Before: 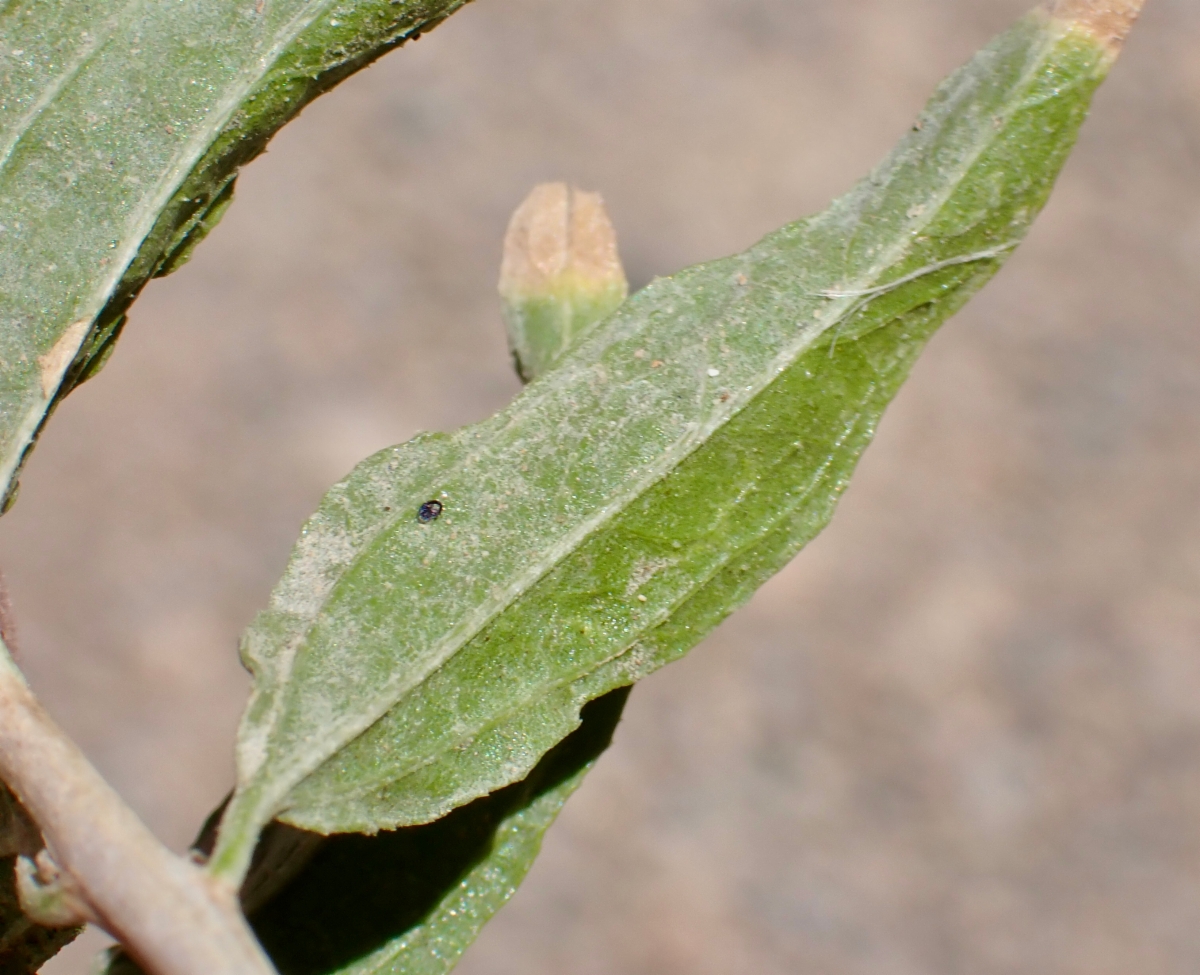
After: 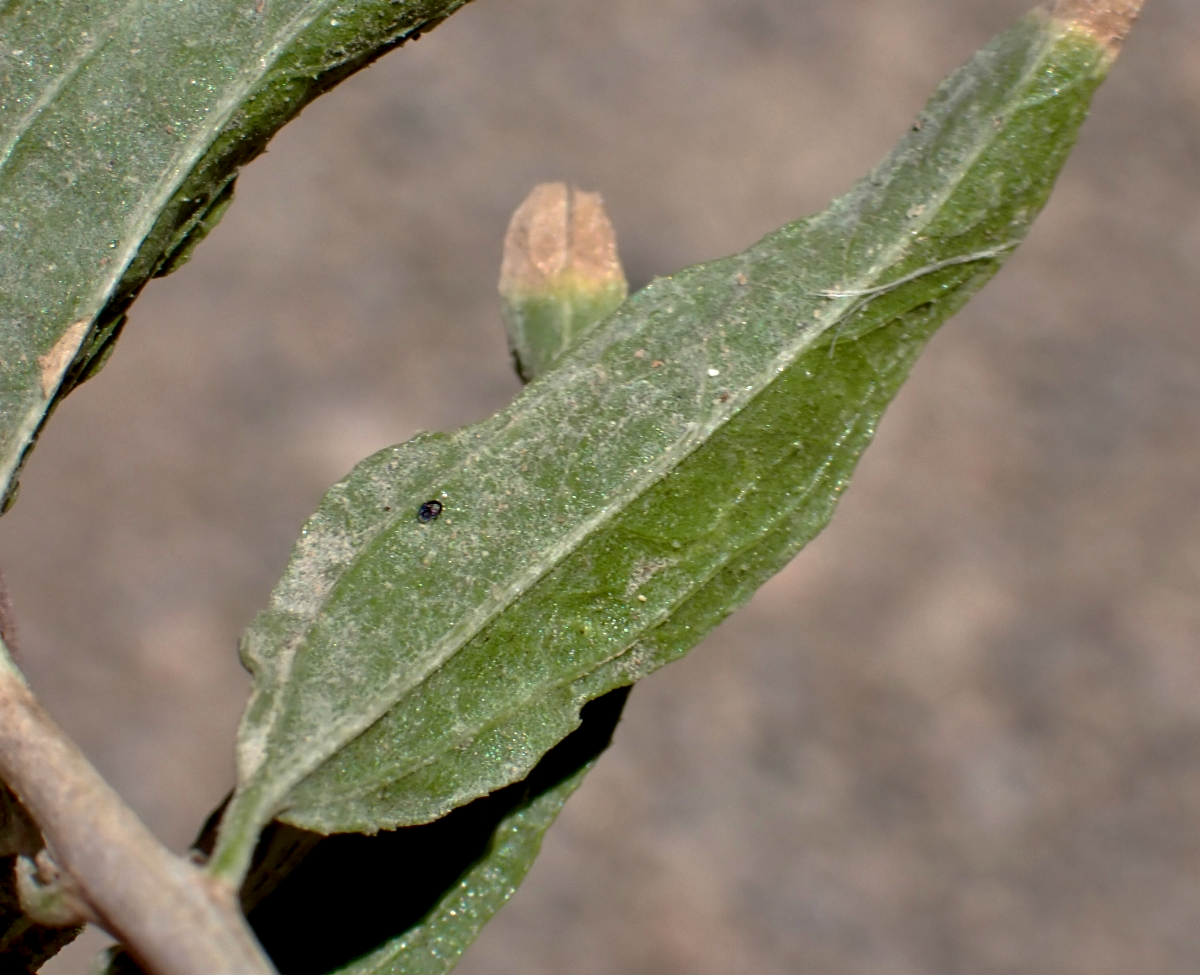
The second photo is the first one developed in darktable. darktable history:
base curve: curves: ch0 [(0, 0) (0.595, 0.418) (1, 1)], preserve colors none
local contrast: detail 135%, midtone range 0.745
